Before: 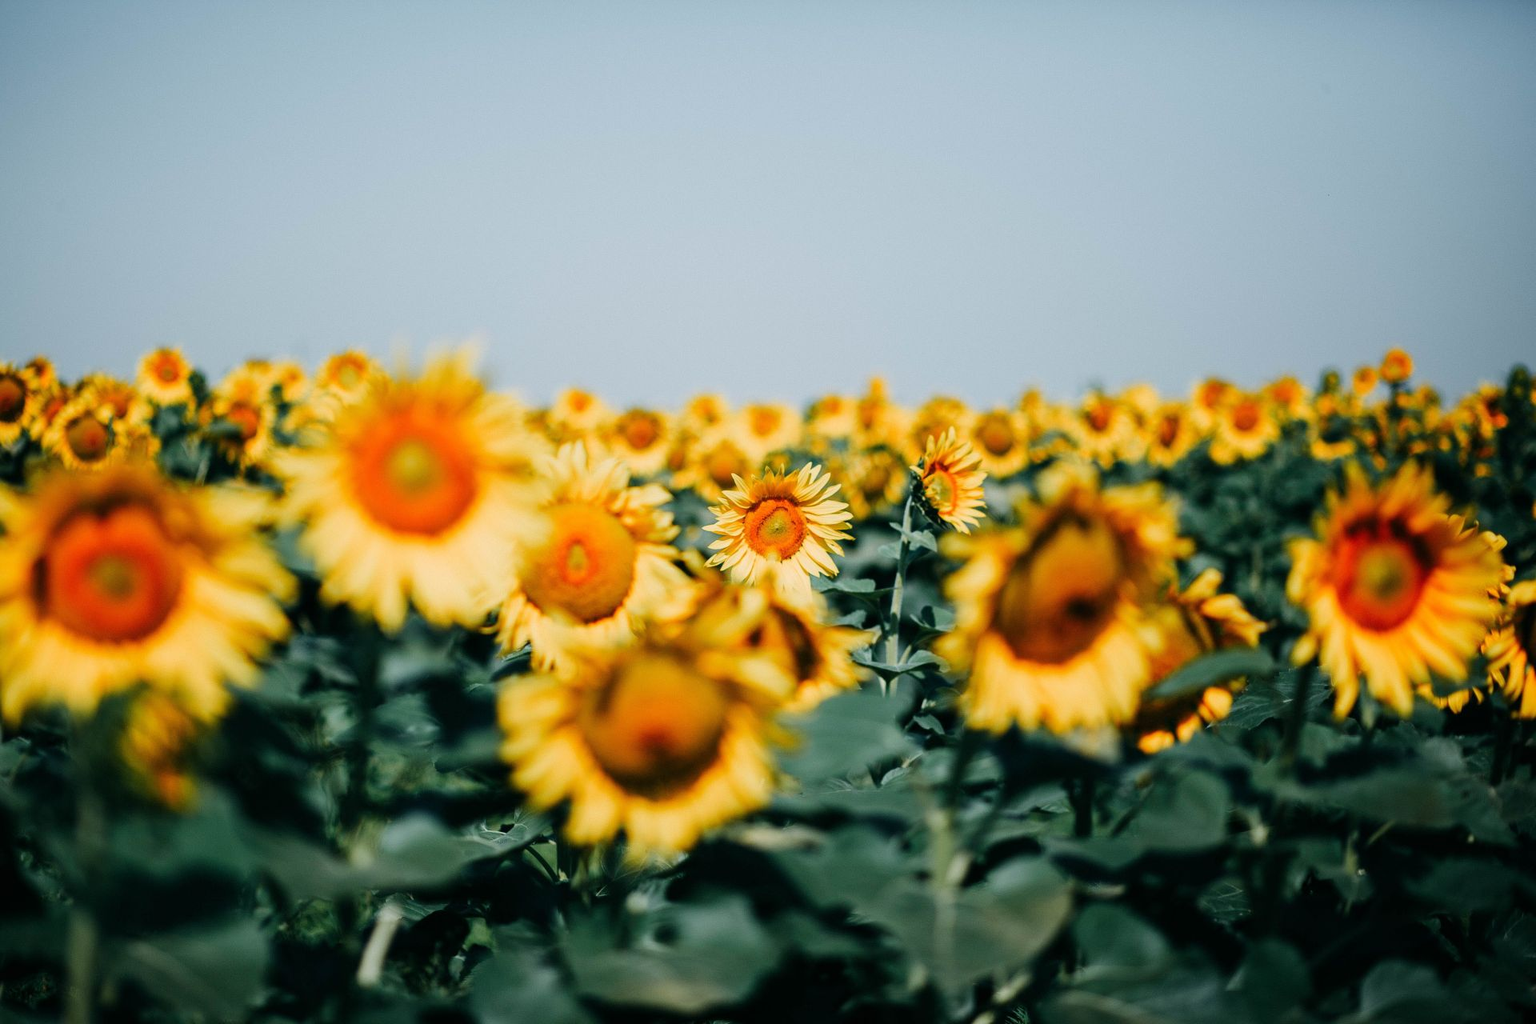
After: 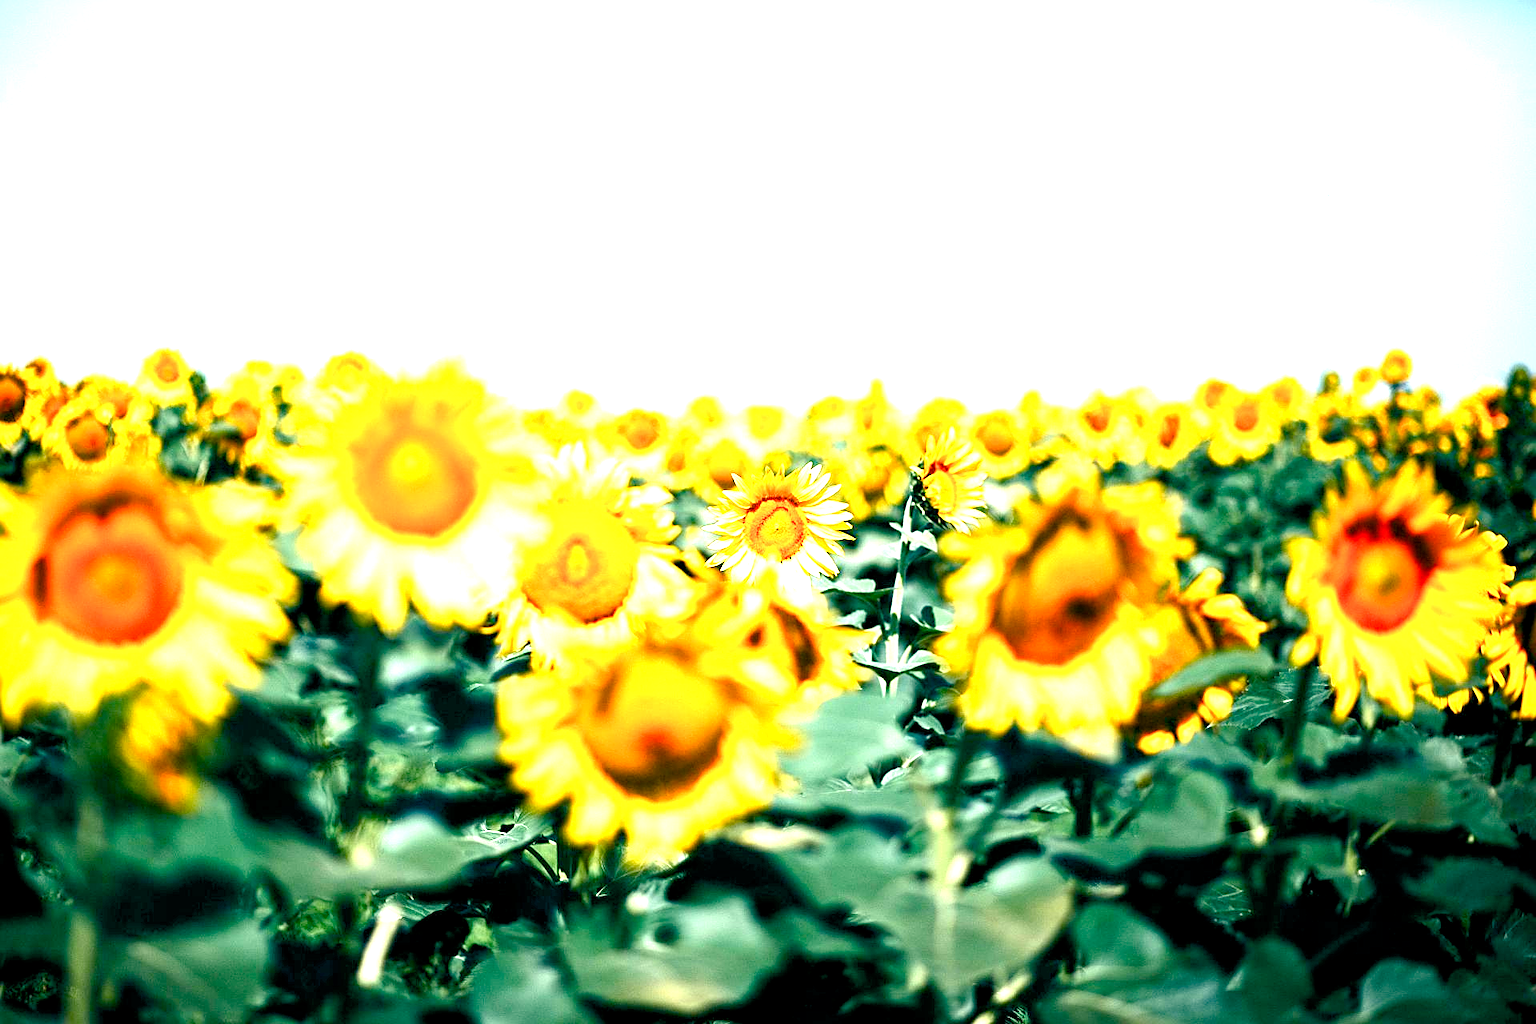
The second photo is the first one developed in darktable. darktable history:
exposure: black level correction 0, exposure 2.138 EV, compensate exposure bias true, compensate highlight preservation false
color balance rgb: shadows lift › chroma 3%, shadows lift › hue 280.8°, power › hue 330°, highlights gain › chroma 3%, highlights gain › hue 75.6°, global offset › luminance -1%, perceptual saturation grading › global saturation 20%, perceptual saturation grading › highlights -25%, perceptual saturation grading › shadows 50%, global vibrance 20%
sharpen: on, module defaults
